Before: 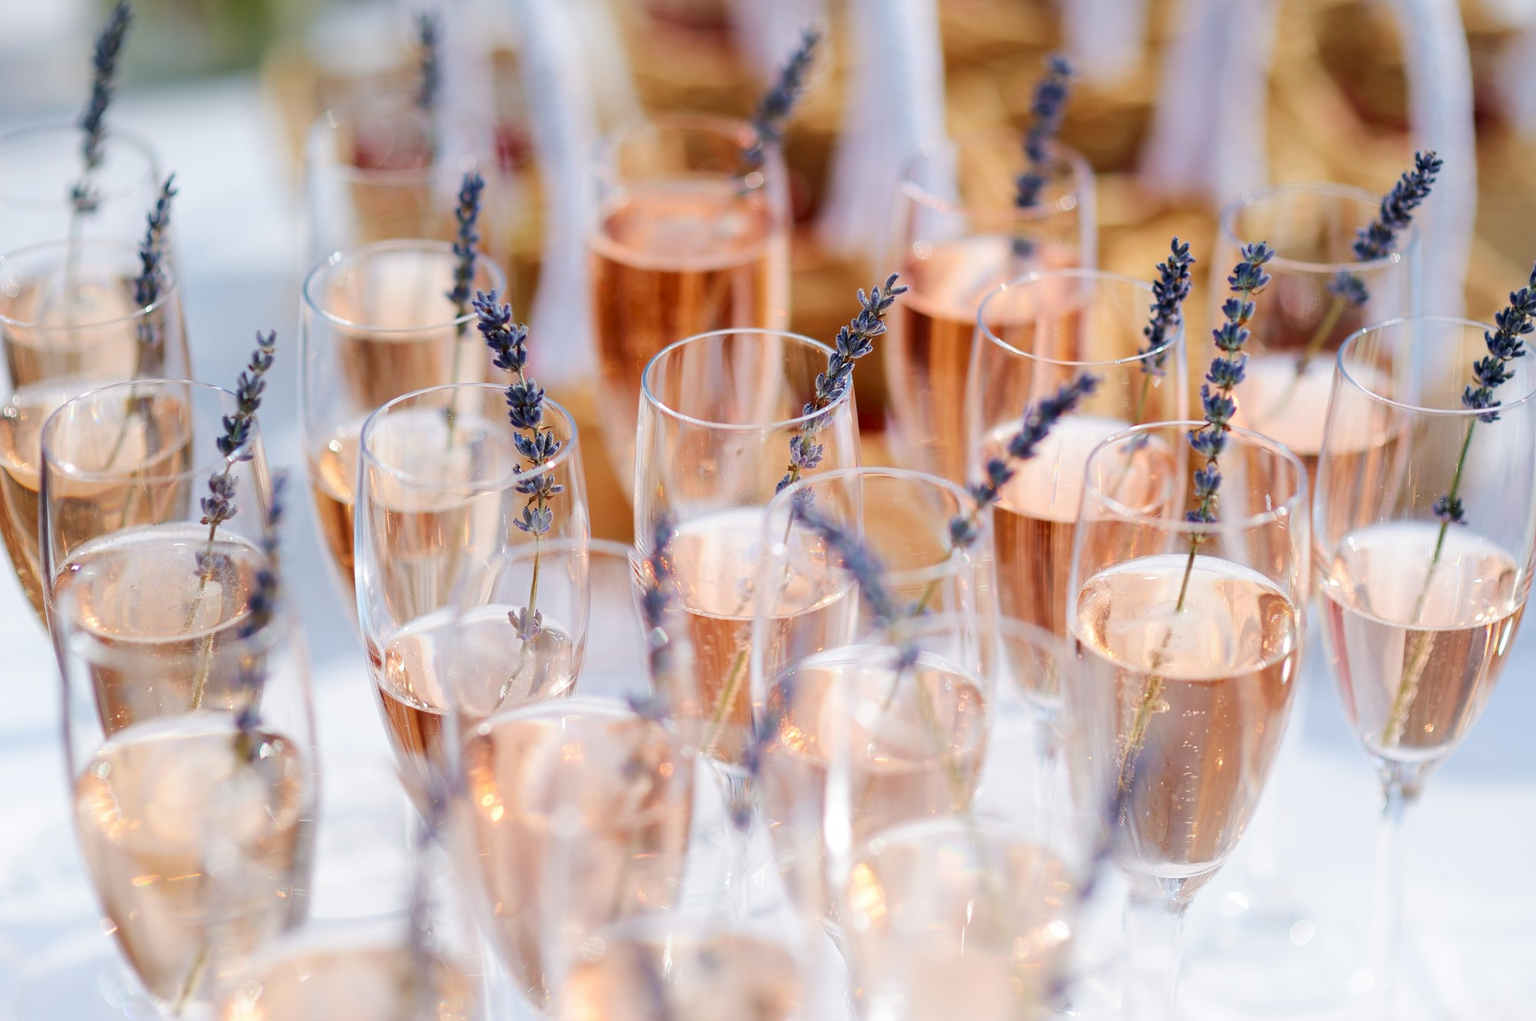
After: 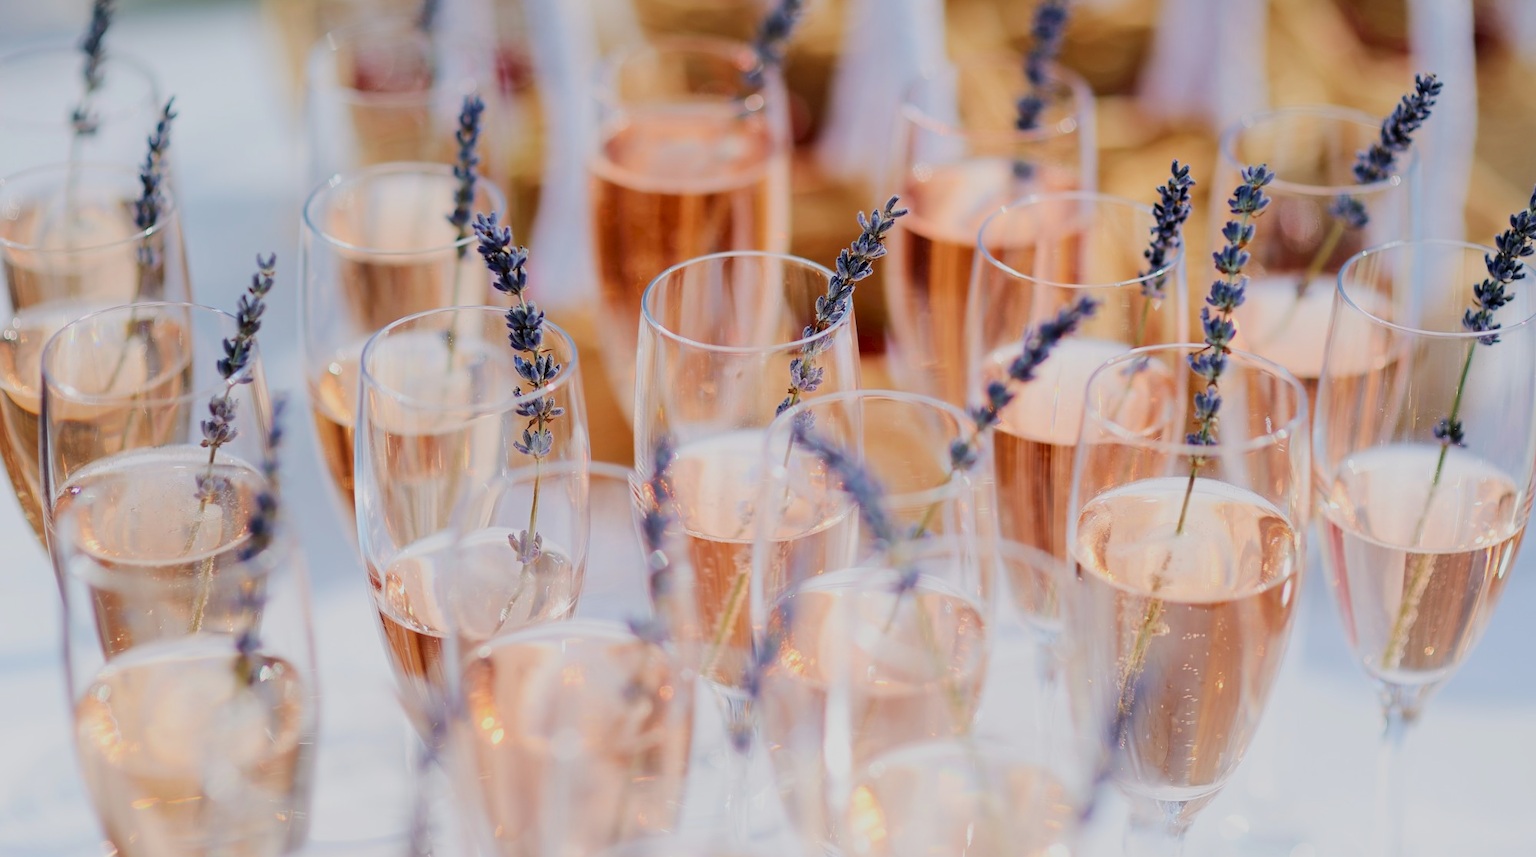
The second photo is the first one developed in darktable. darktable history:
filmic rgb: black relative exposure -7.82 EV, white relative exposure 4.29 EV, hardness 3.86, color science v6 (2022)
crop: top 7.625%, bottom 8.027%
